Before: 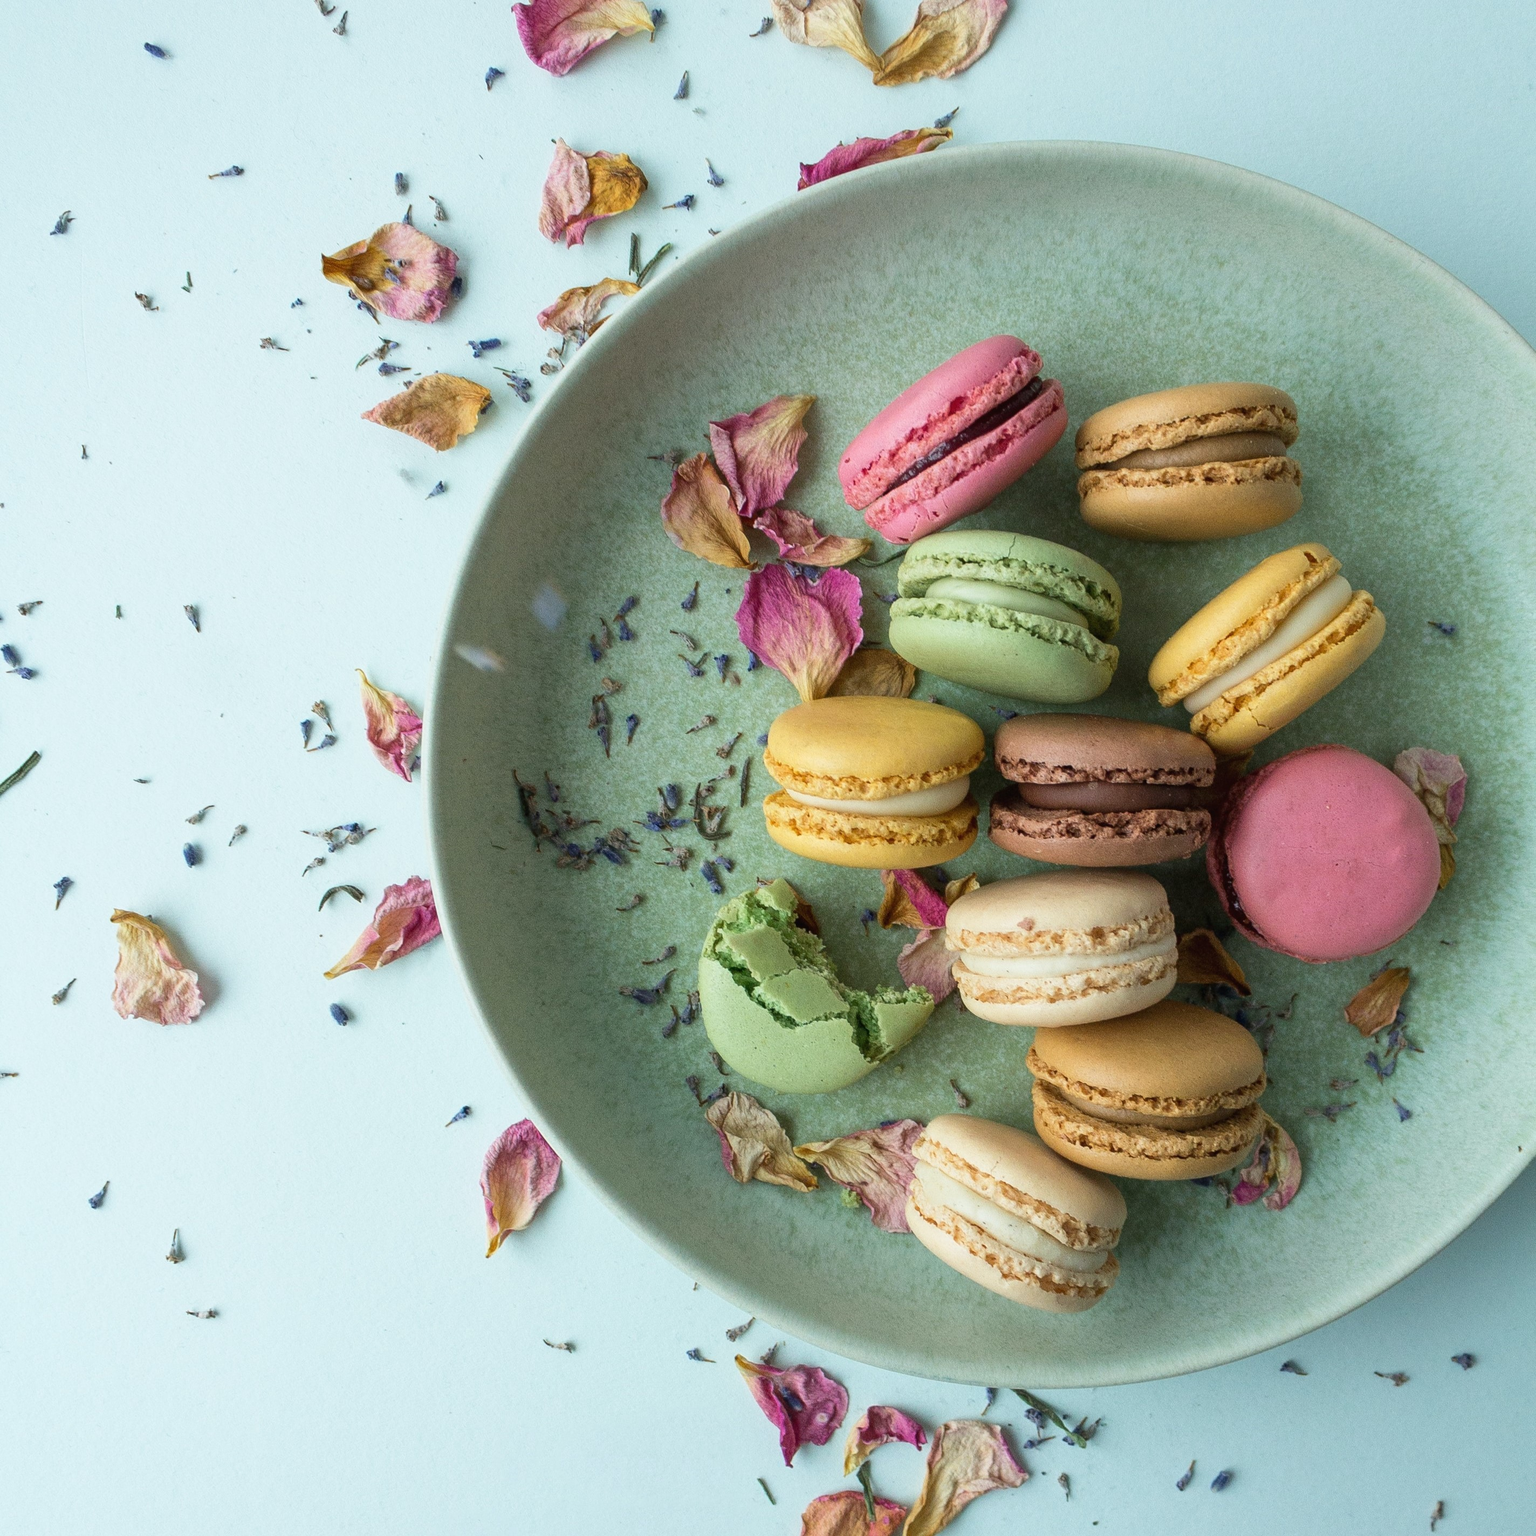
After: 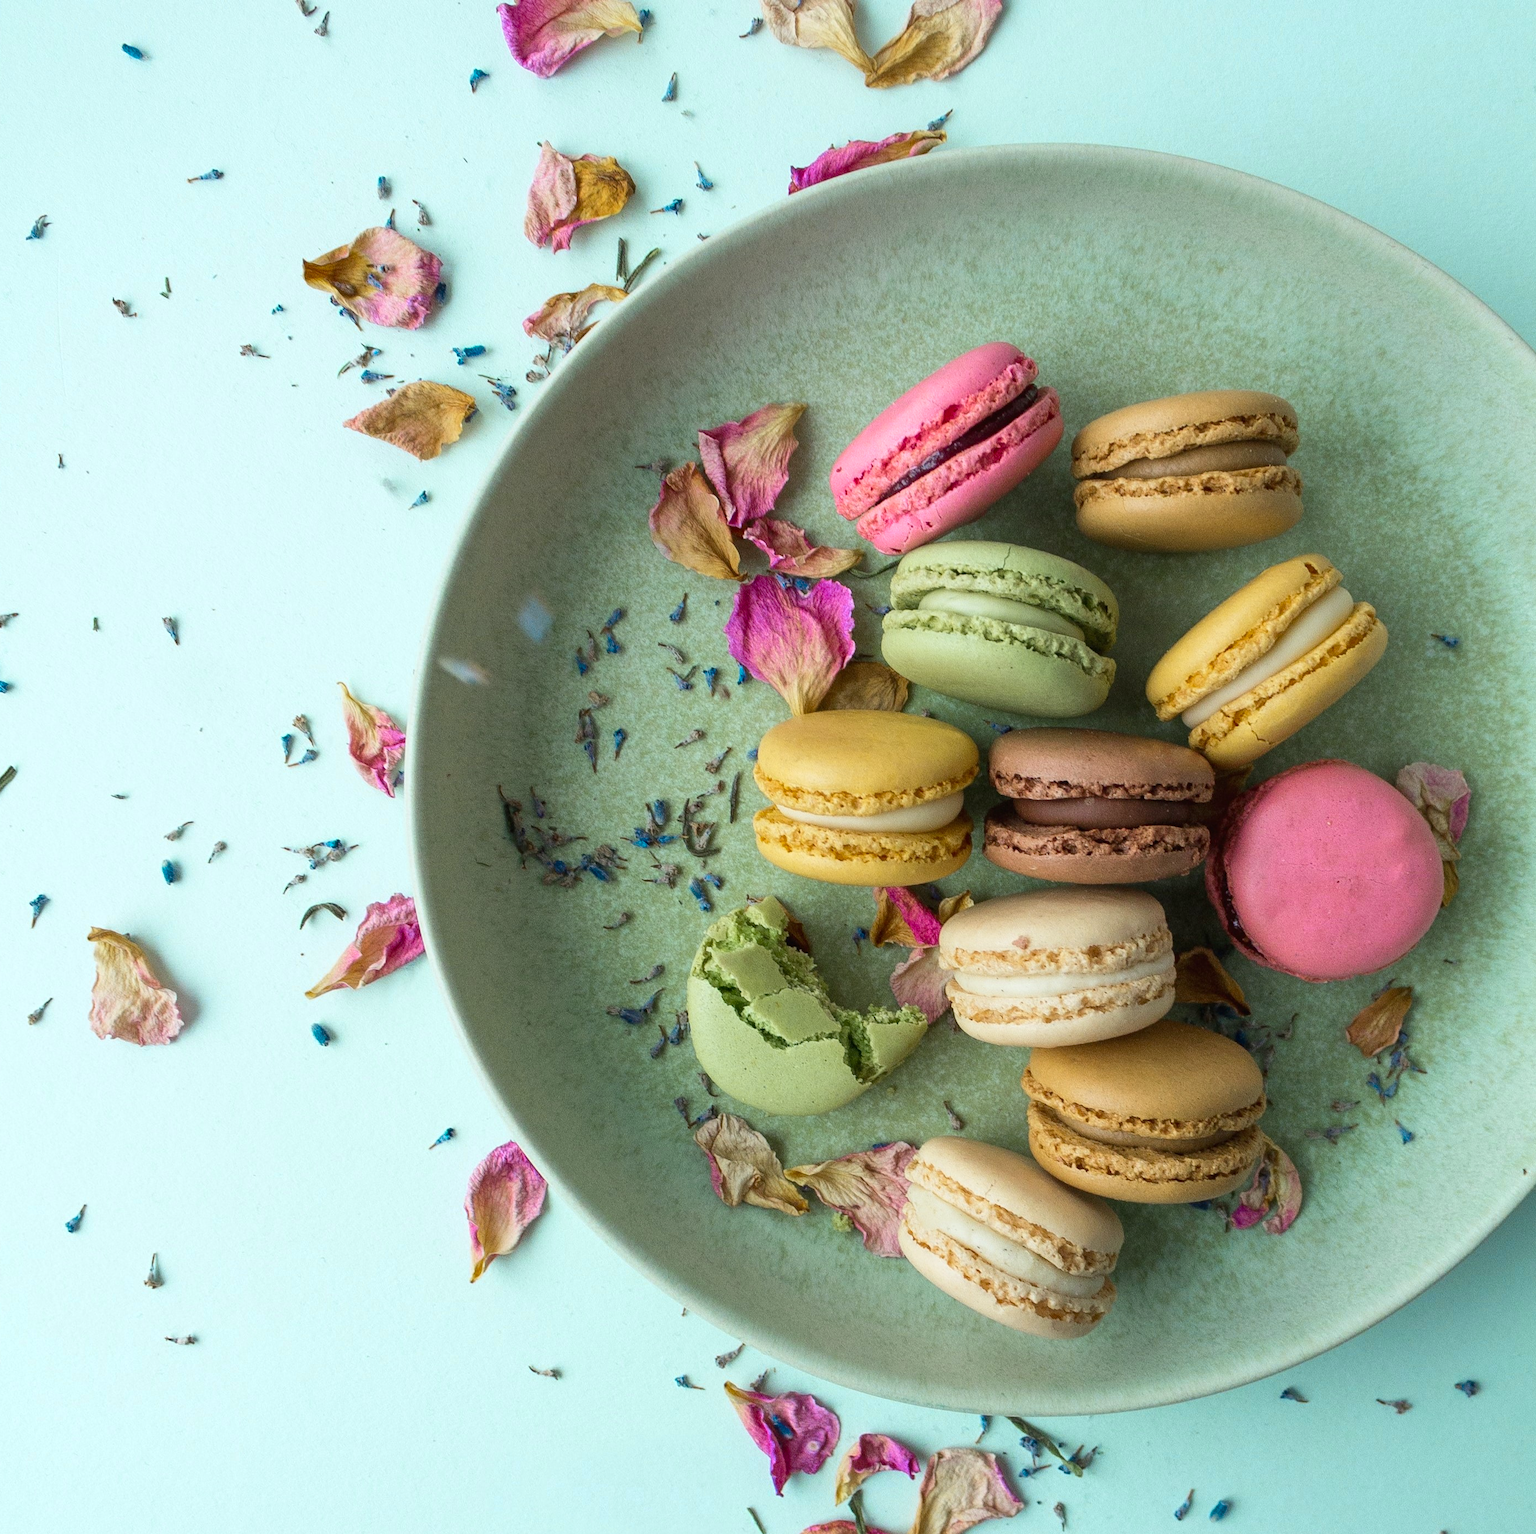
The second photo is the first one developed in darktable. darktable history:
color zones: curves: ch0 [(0.254, 0.492) (0.724, 0.62)]; ch1 [(0.25, 0.528) (0.719, 0.796)]; ch2 [(0, 0.472) (0.25, 0.5) (0.73, 0.184)]
crop: left 1.632%, right 0.281%, bottom 2.022%
